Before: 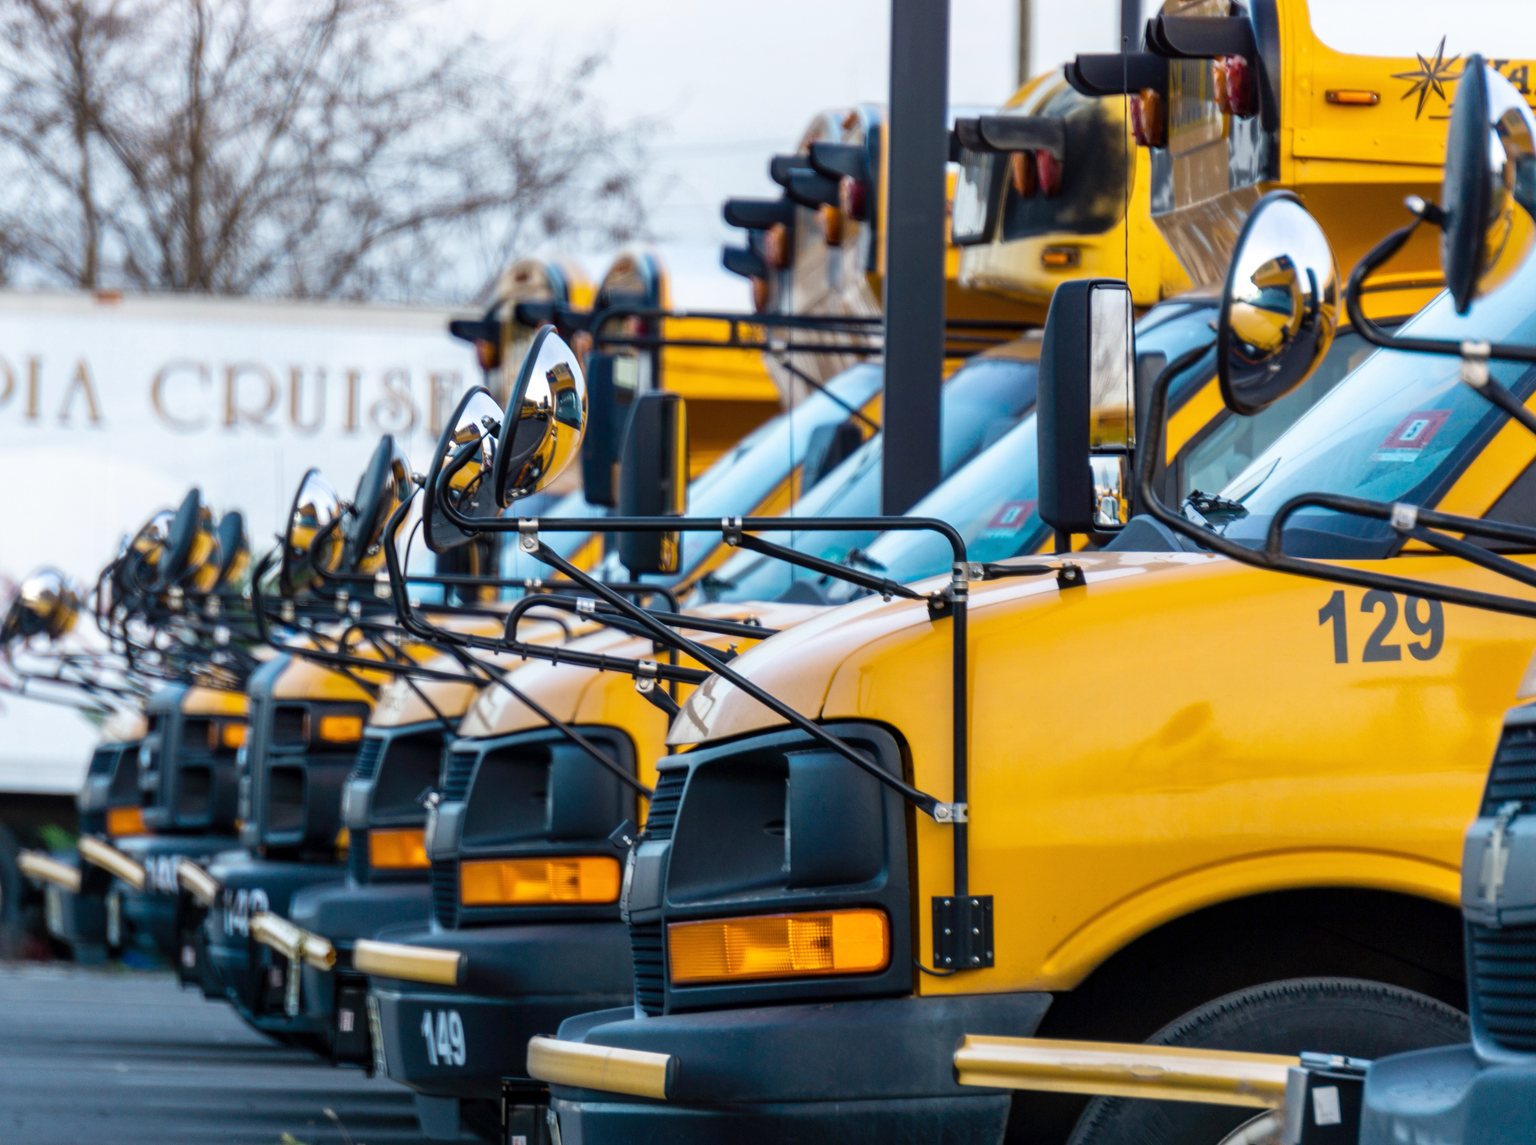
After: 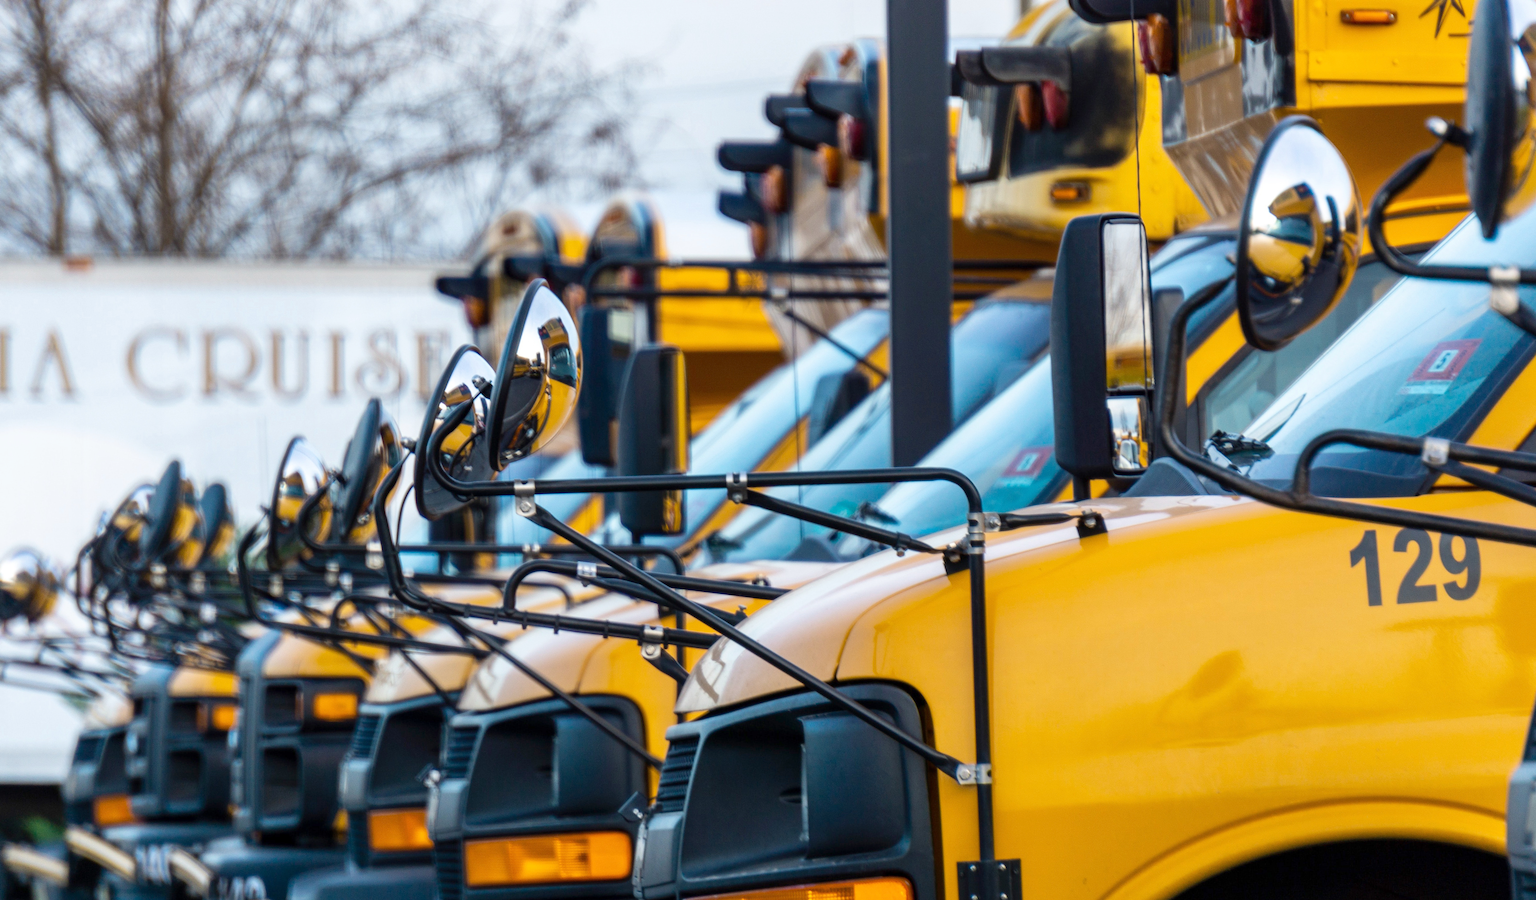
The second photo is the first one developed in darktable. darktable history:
crop: left 2.737%, top 7.287%, right 3.421%, bottom 20.179%
rotate and perspective: rotation -1.77°, lens shift (horizontal) 0.004, automatic cropping off
